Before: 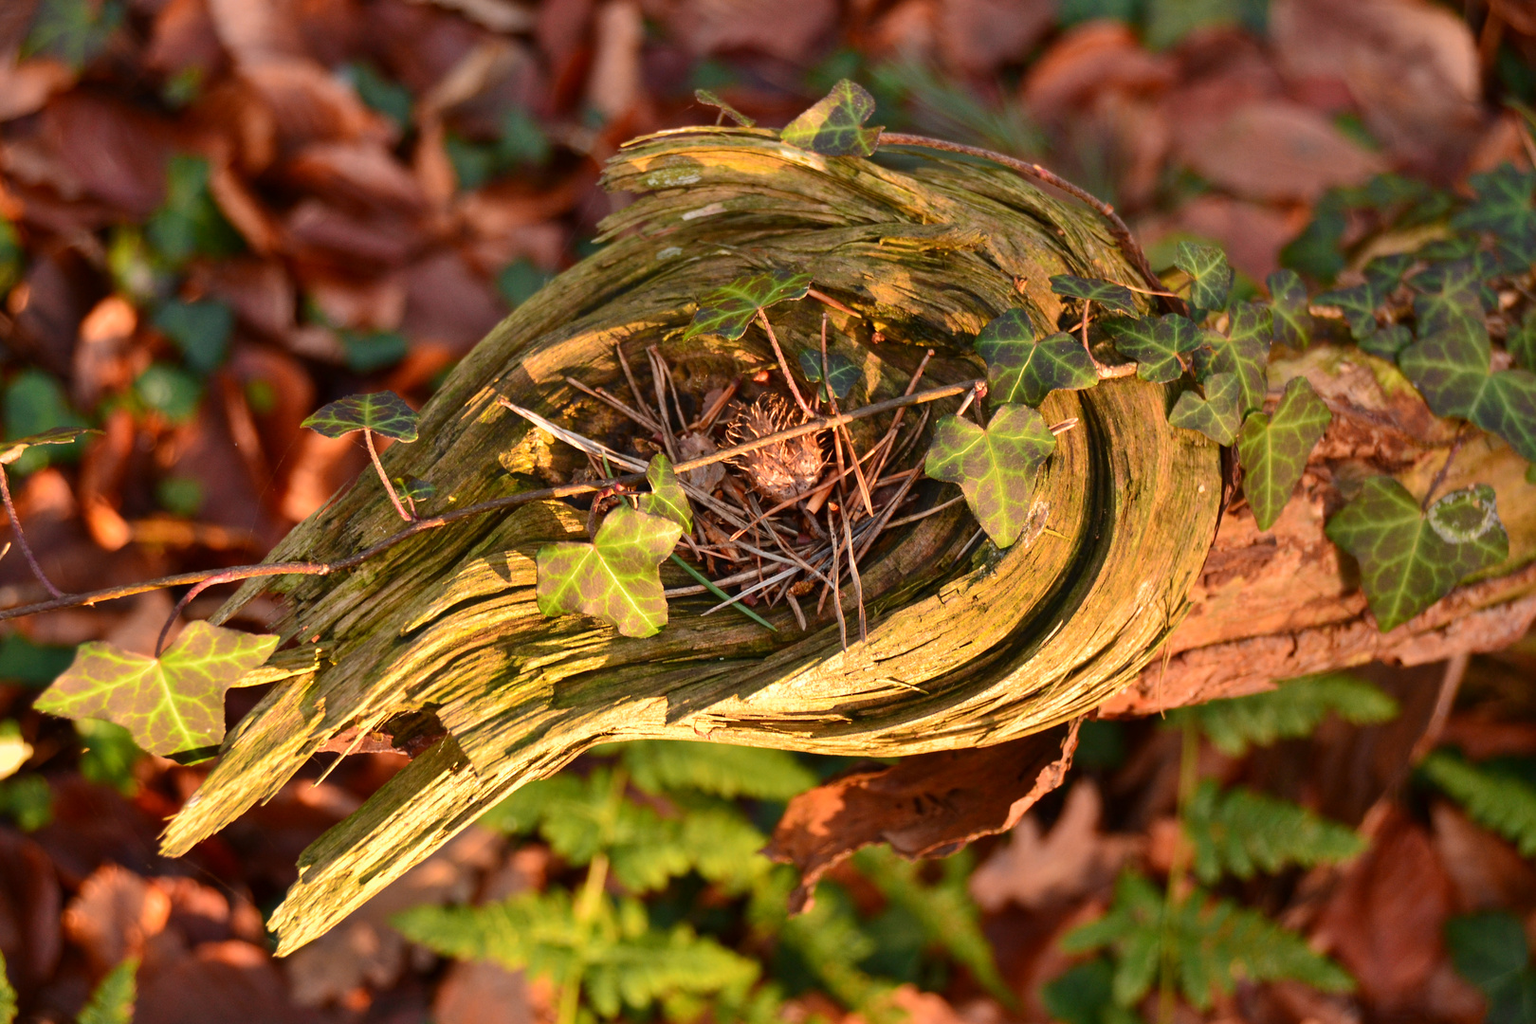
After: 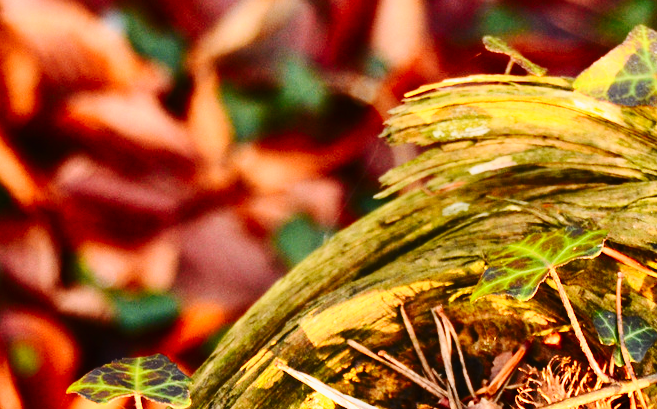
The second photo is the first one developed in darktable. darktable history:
white balance: emerald 1
crop: left 15.452%, top 5.459%, right 43.956%, bottom 56.62%
tone curve: curves: ch0 [(0, 0.008) (0.107, 0.083) (0.283, 0.287) (0.429, 0.51) (0.607, 0.739) (0.789, 0.893) (0.998, 0.978)]; ch1 [(0, 0) (0.323, 0.339) (0.438, 0.427) (0.478, 0.484) (0.502, 0.502) (0.527, 0.525) (0.571, 0.579) (0.608, 0.629) (0.669, 0.704) (0.859, 0.899) (1, 1)]; ch2 [(0, 0) (0.33, 0.347) (0.421, 0.456) (0.473, 0.498) (0.502, 0.504) (0.522, 0.524) (0.549, 0.567) (0.593, 0.626) (0.676, 0.724) (1, 1)], color space Lab, independent channels, preserve colors none
tone equalizer: on, module defaults
base curve: curves: ch0 [(0, 0) (0.028, 0.03) (0.121, 0.232) (0.46, 0.748) (0.859, 0.968) (1, 1)], preserve colors none
